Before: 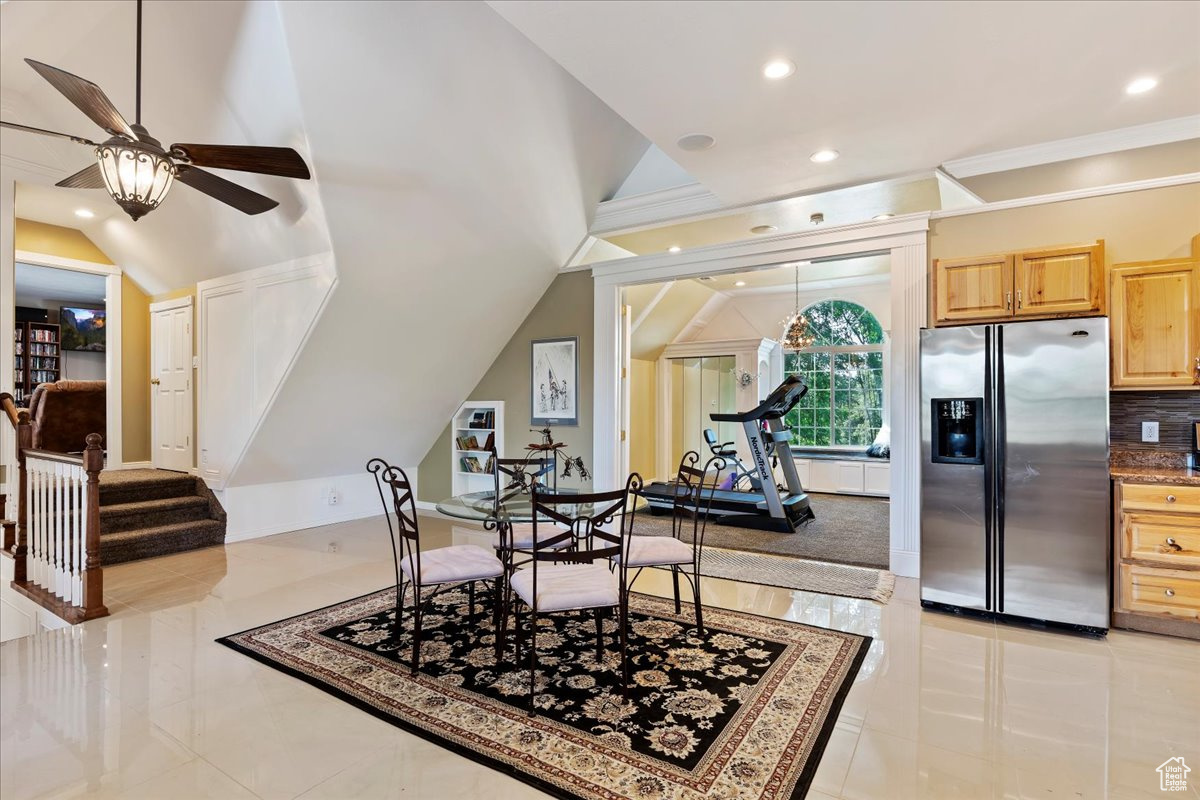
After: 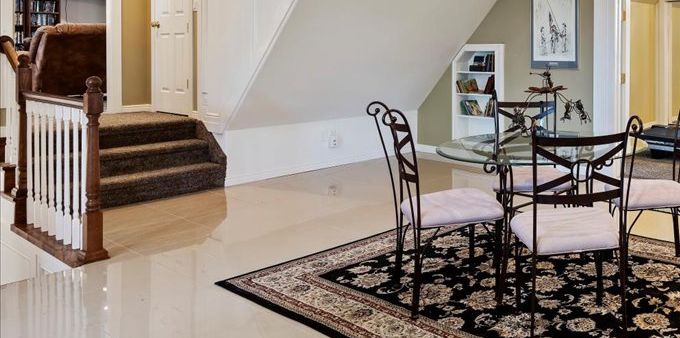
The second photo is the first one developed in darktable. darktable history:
crop: top 44.72%, right 43.277%, bottom 12.911%
